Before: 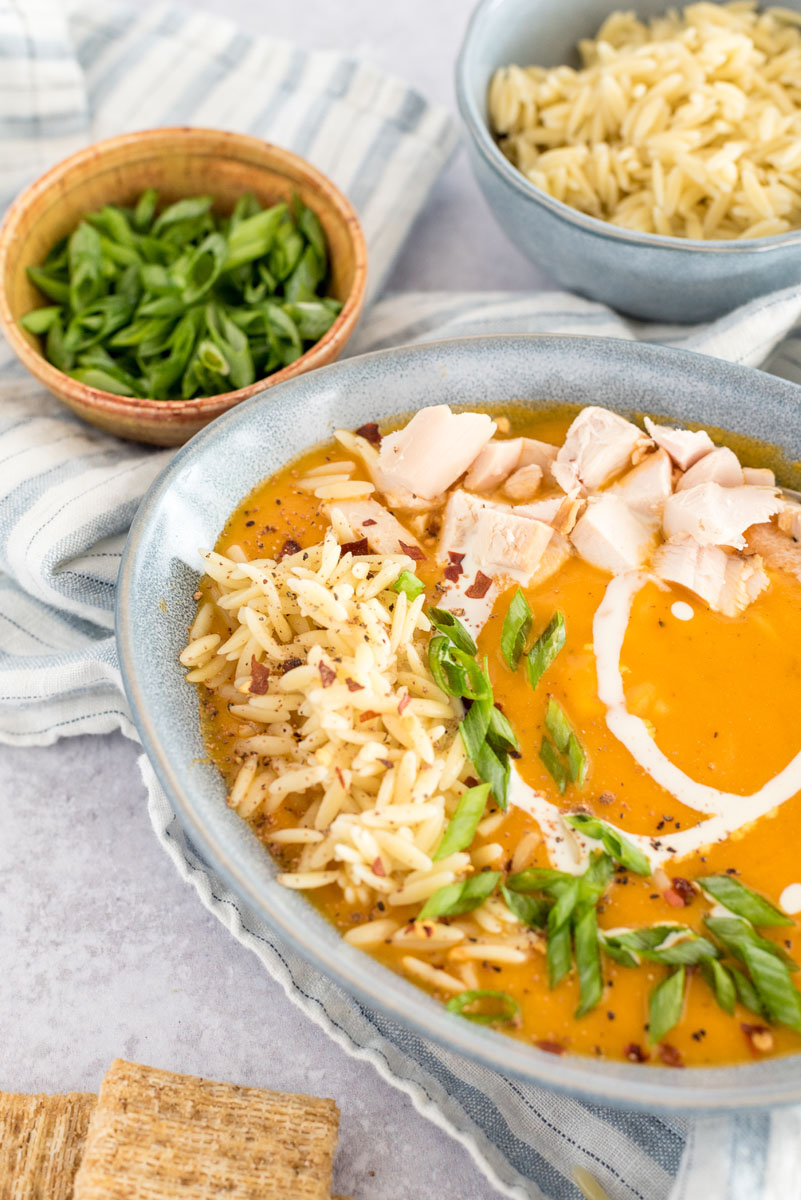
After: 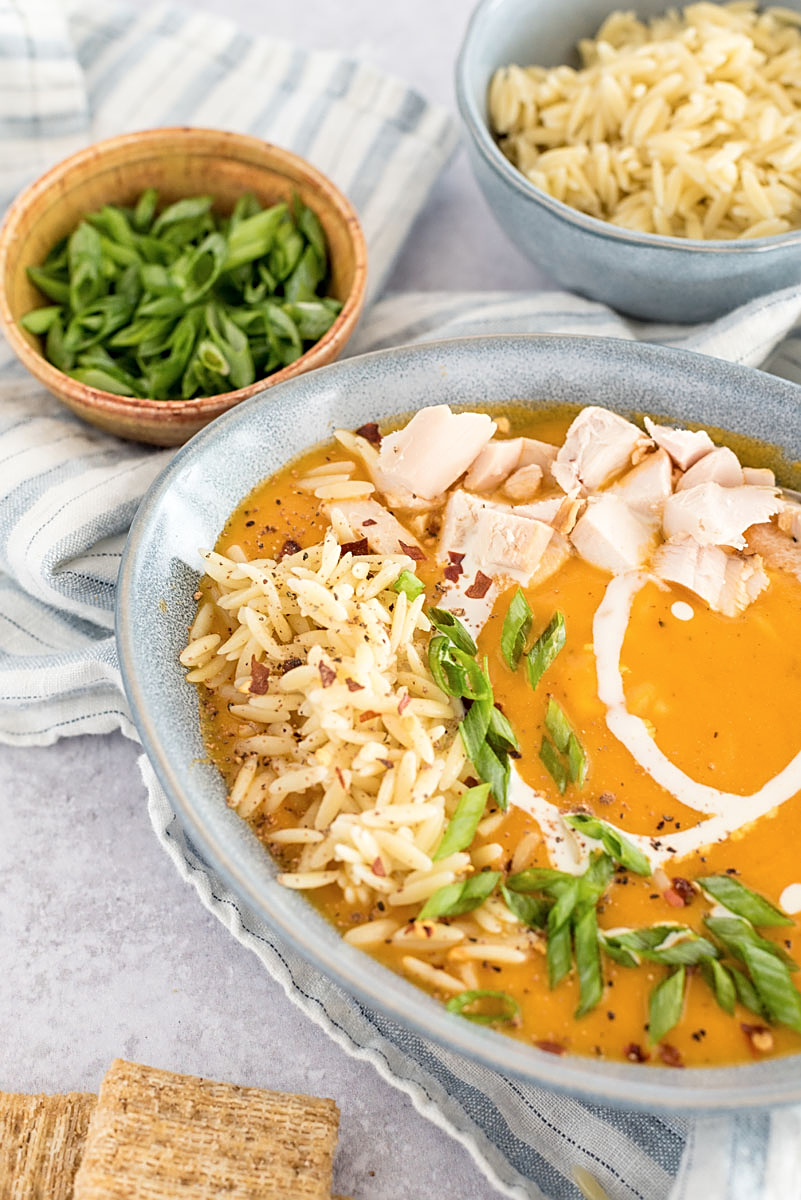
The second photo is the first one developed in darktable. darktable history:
contrast brightness saturation: contrast 0.008, saturation -0.052
sharpen: on, module defaults
